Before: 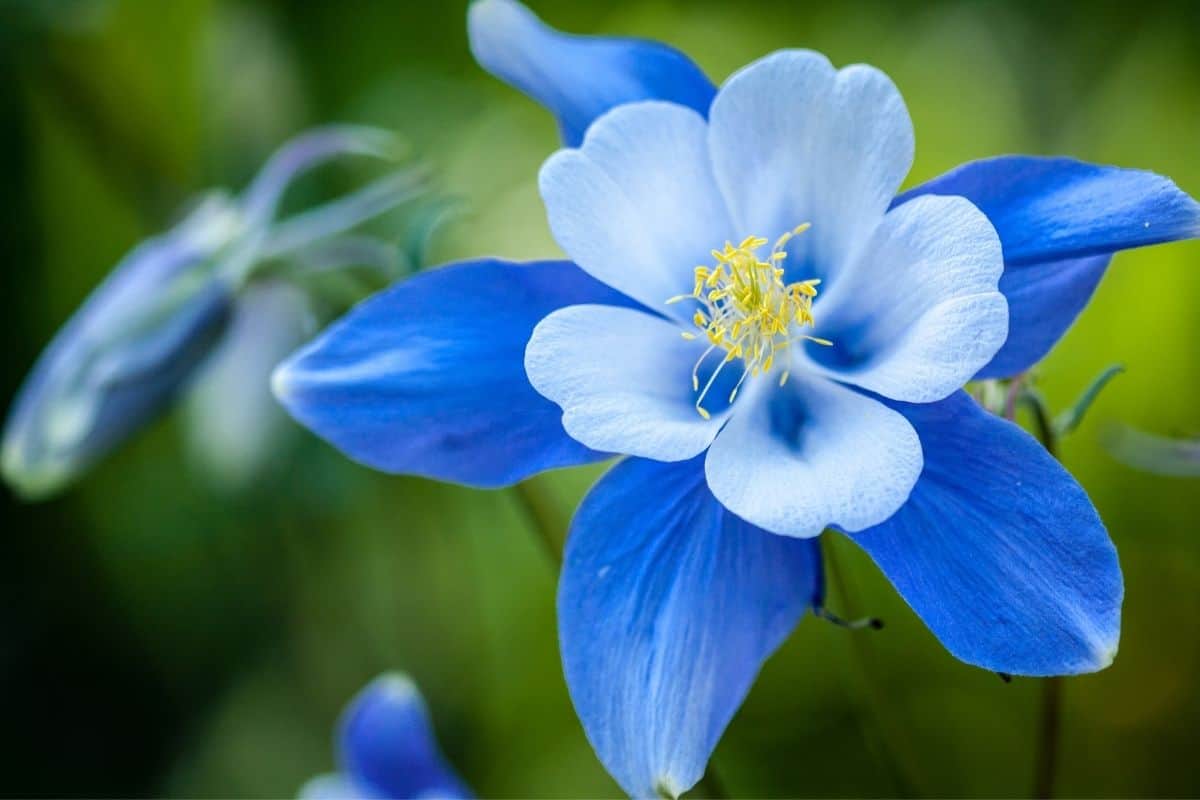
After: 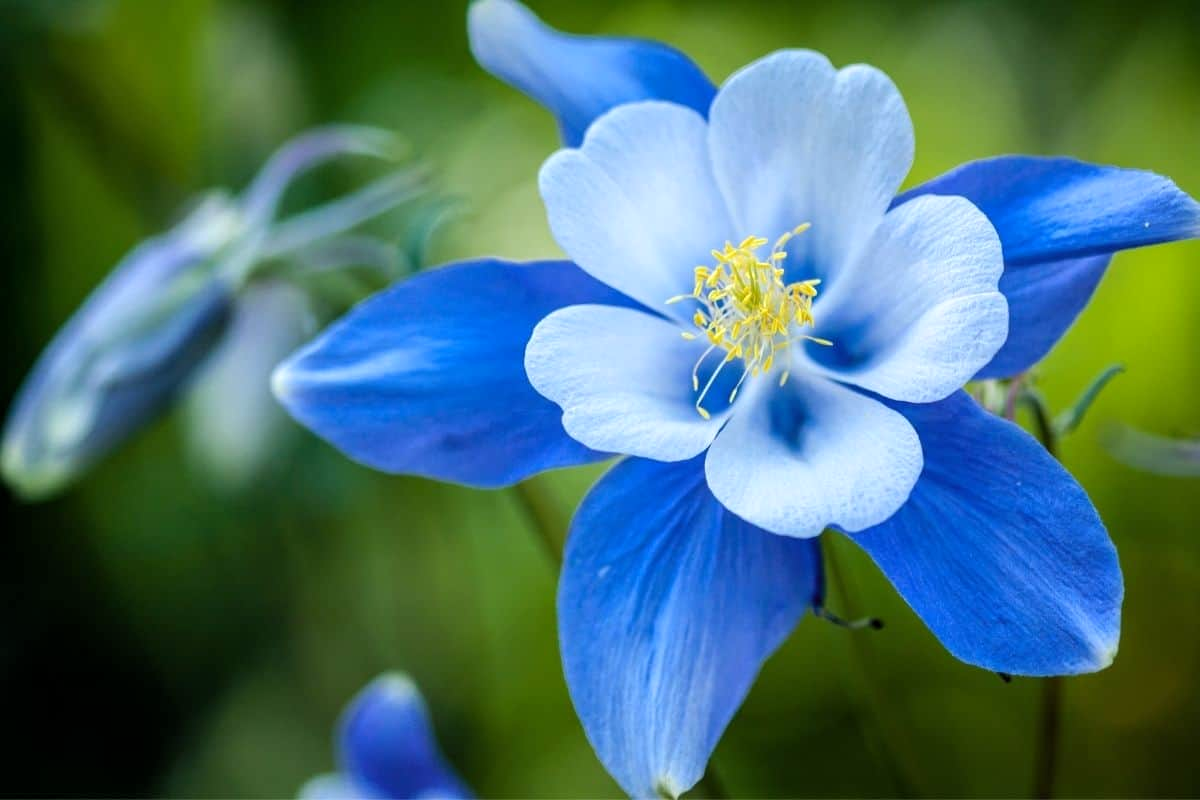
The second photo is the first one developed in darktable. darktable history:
levels: levels [0.016, 0.492, 0.969]
